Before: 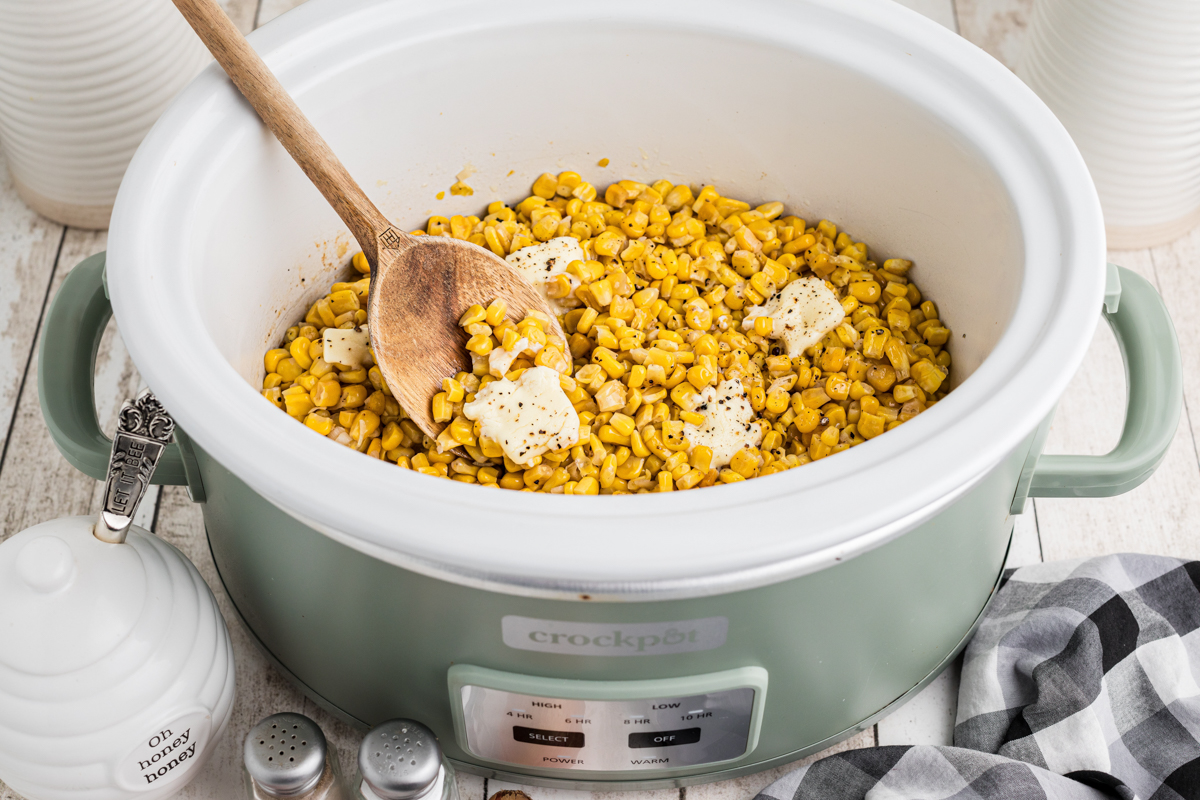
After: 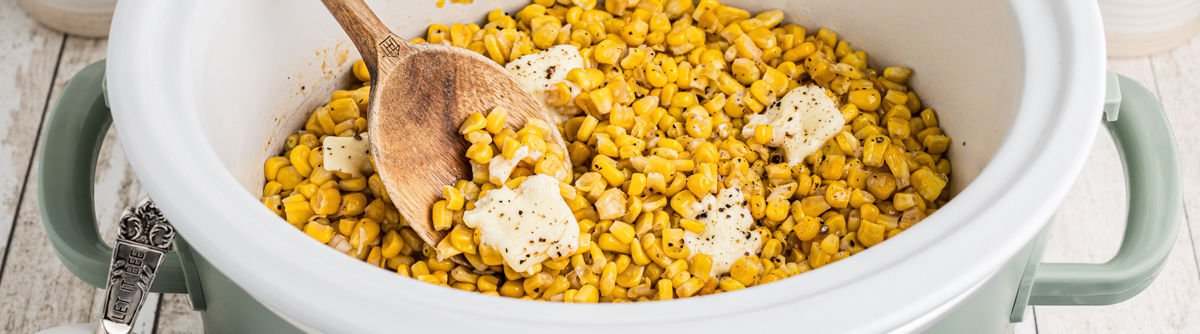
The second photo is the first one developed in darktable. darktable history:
crop and rotate: top 24.001%, bottom 34.165%
